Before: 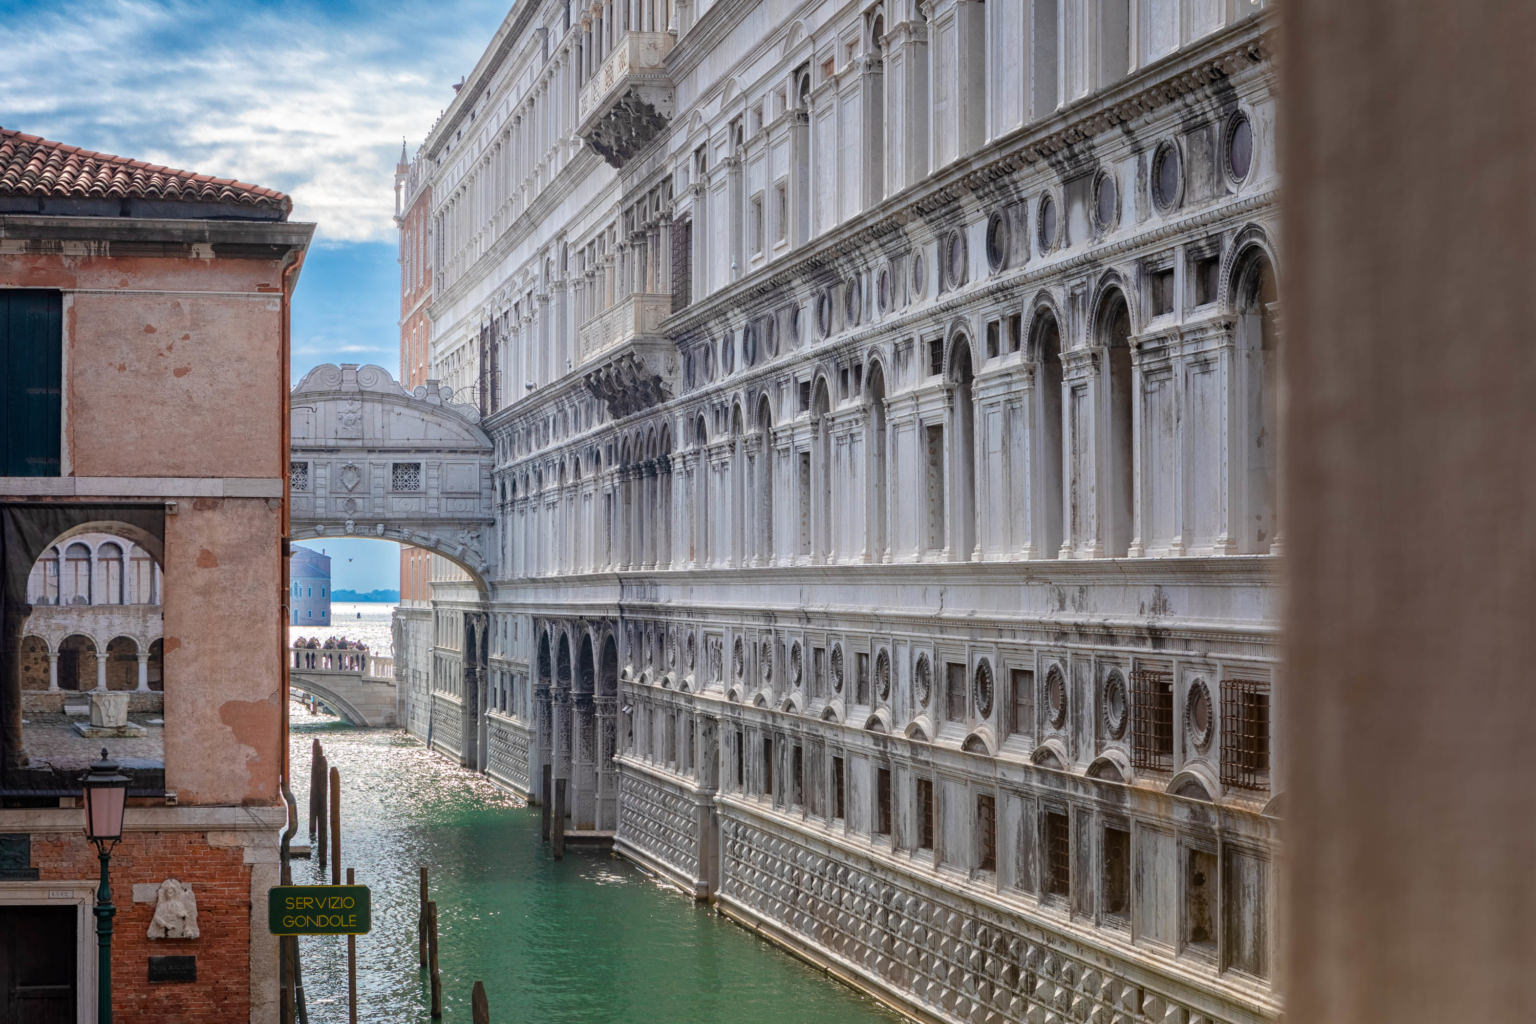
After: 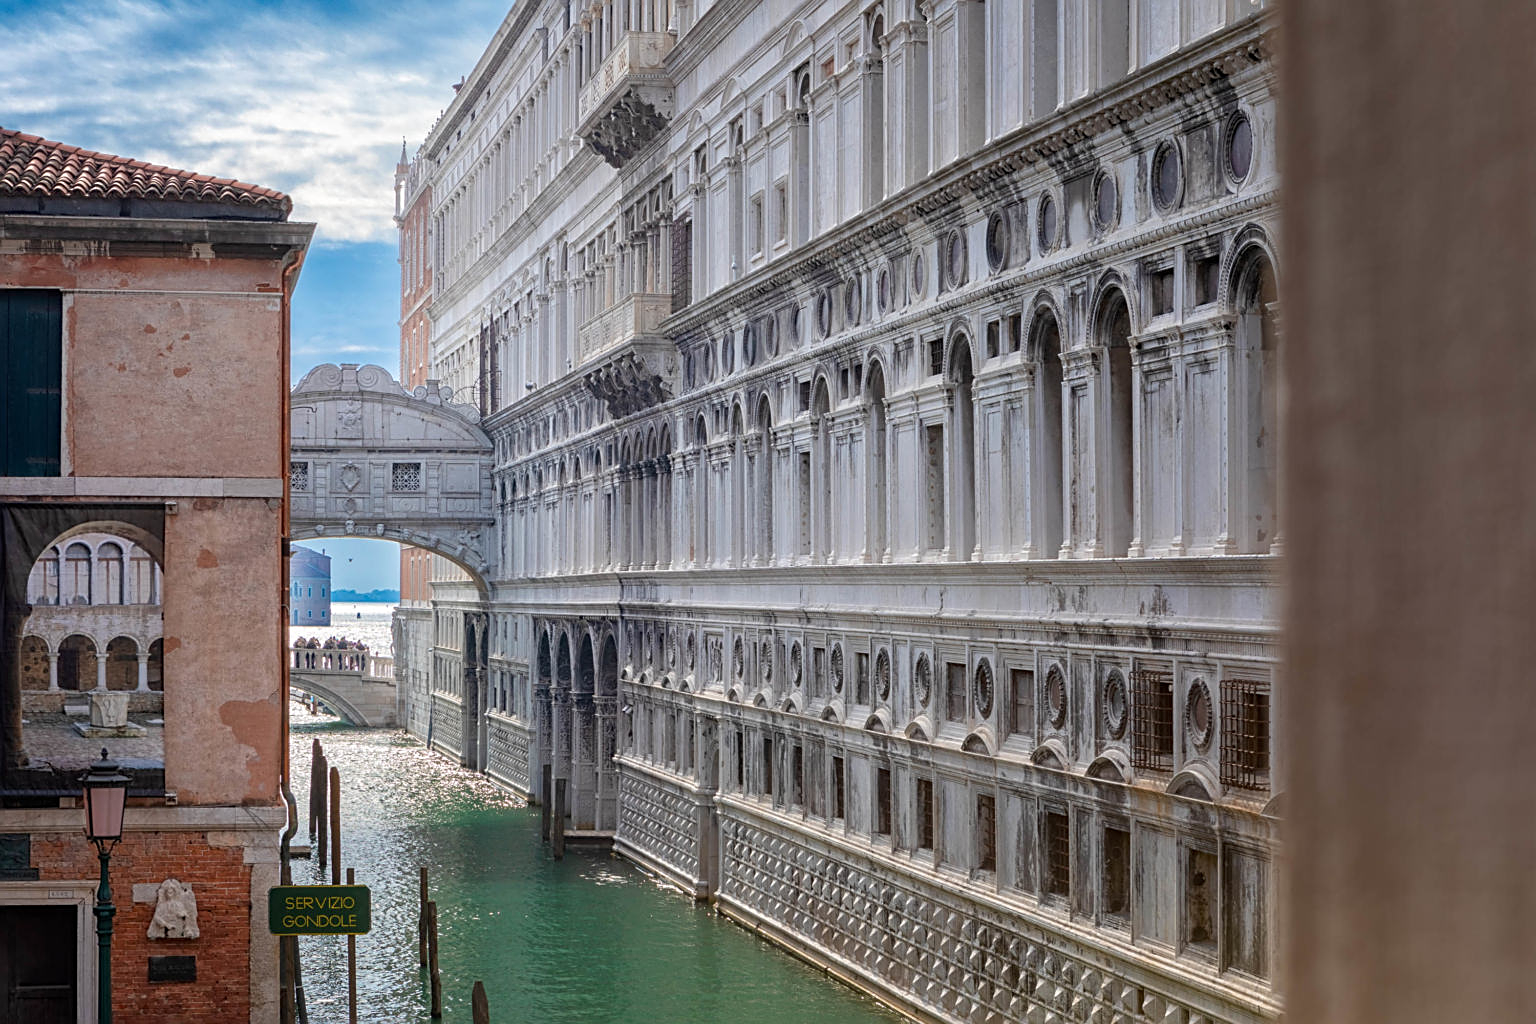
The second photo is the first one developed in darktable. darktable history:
sharpen: amount 0.493
